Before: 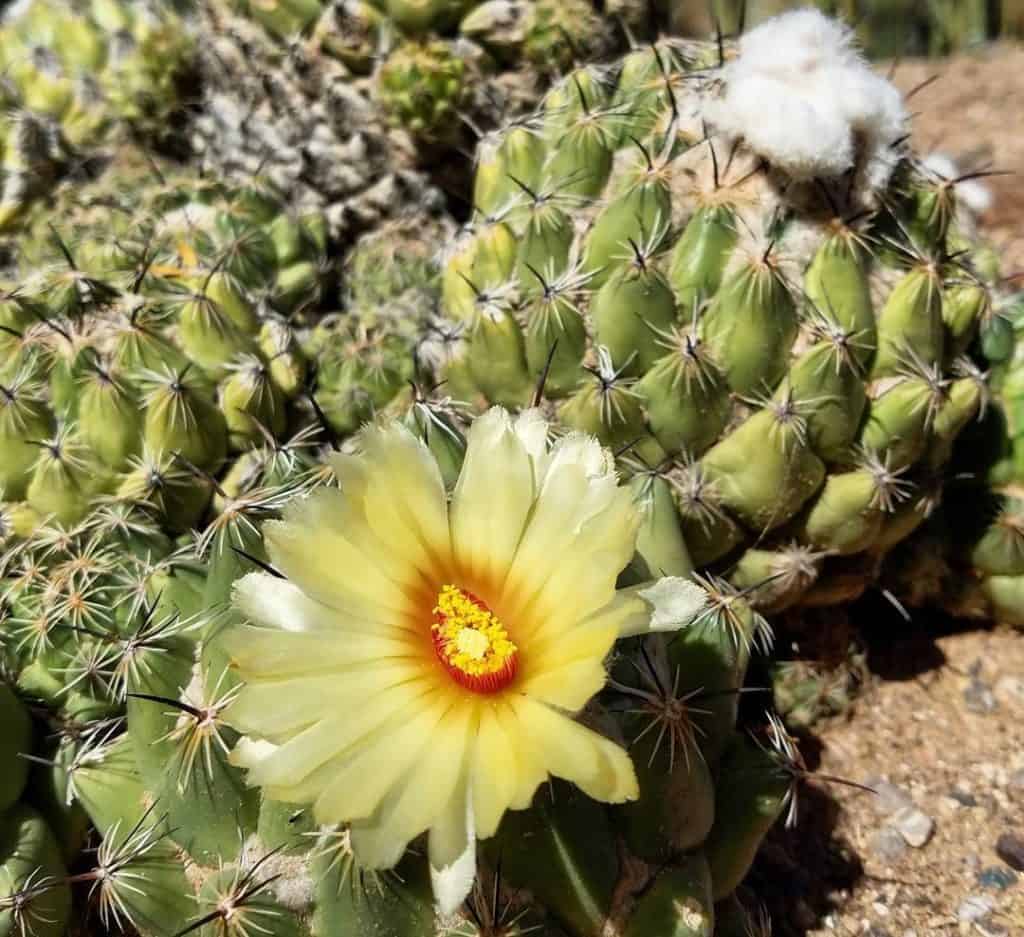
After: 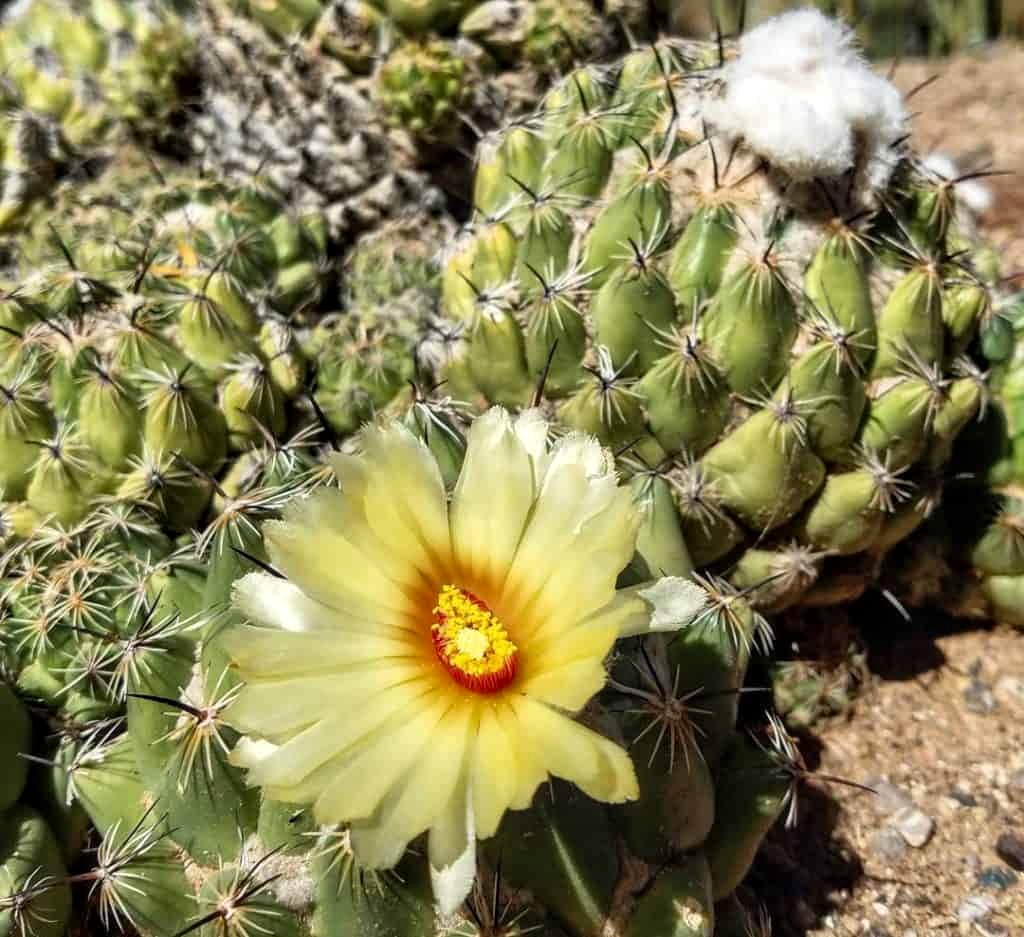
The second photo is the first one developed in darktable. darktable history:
exposure: exposure 0.081 EV, compensate highlight preservation false
local contrast: on, module defaults
